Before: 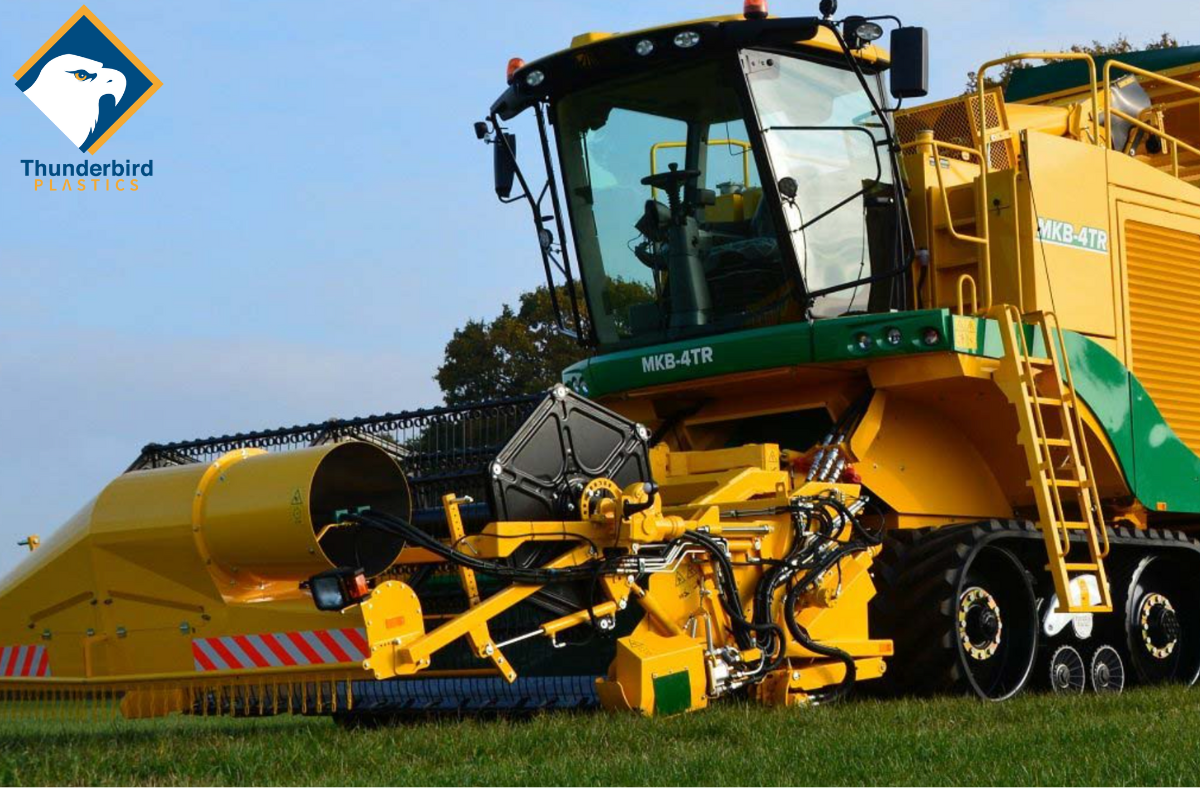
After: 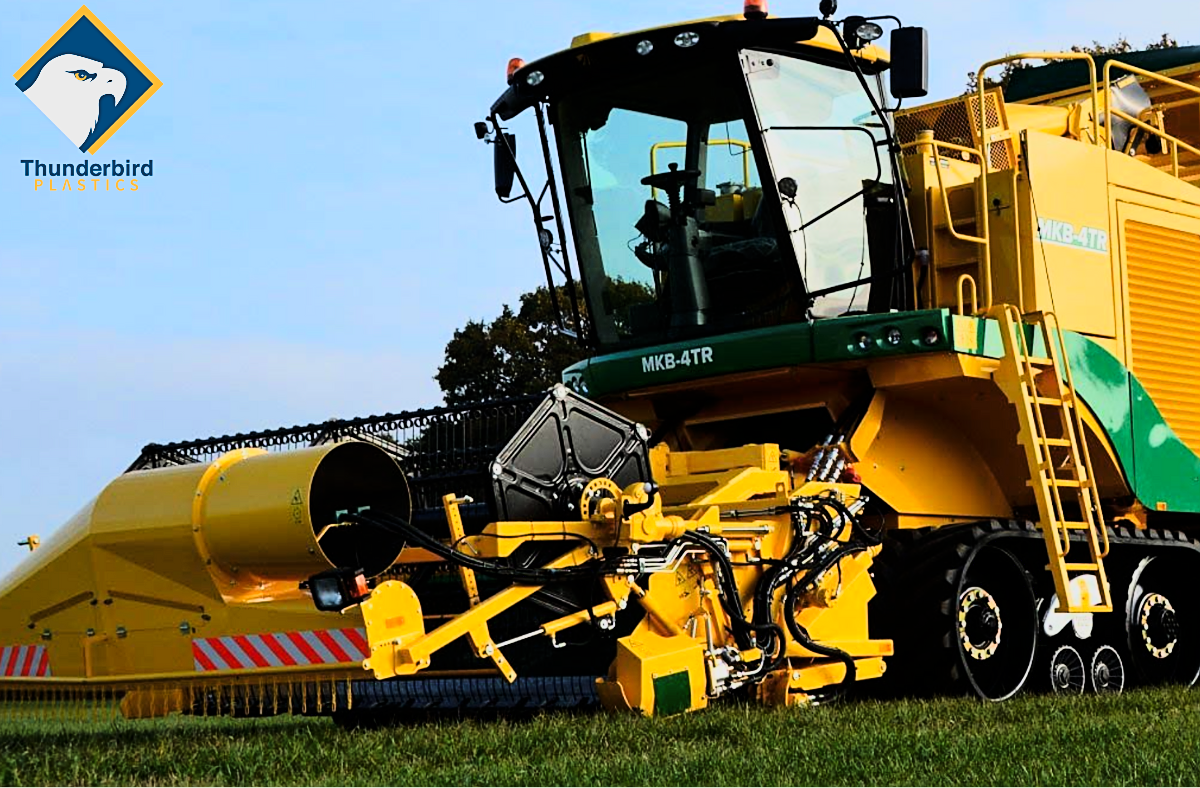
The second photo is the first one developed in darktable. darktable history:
tone curve: curves: ch0 [(0, 0) (0.046, 0.031) (0.163, 0.114) (0.391, 0.432) (0.488, 0.561) (0.695, 0.839) (0.785, 0.904) (1, 0.965)]; ch1 [(0, 0) (0.248, 0.252) (0.427, 0.412) (0.482, 0.462) (0.499, 0.499) (0.518, 0.518) (0.535, 0.577) (0.585, 0.623) (0.679, 0.743) (0.788, 0.809) (1, 1)]; ch2 [(0, 0) (0.313, 0.262) (0.427, 0.417) (0.473, 0.47) (0.503, 0.503) (0.523, 0.515) (0.557, 0.596) (0.598, 0.646) (0.708, 0.771) (1, 1)], color space Lab, linked channels, preserve colors none
filmic rgb: black relative exposure -7.65 EV, white relative exposure 4.56 EV, hardness 3.61, color science v6 (2022)
sharpen: on, module defaults
